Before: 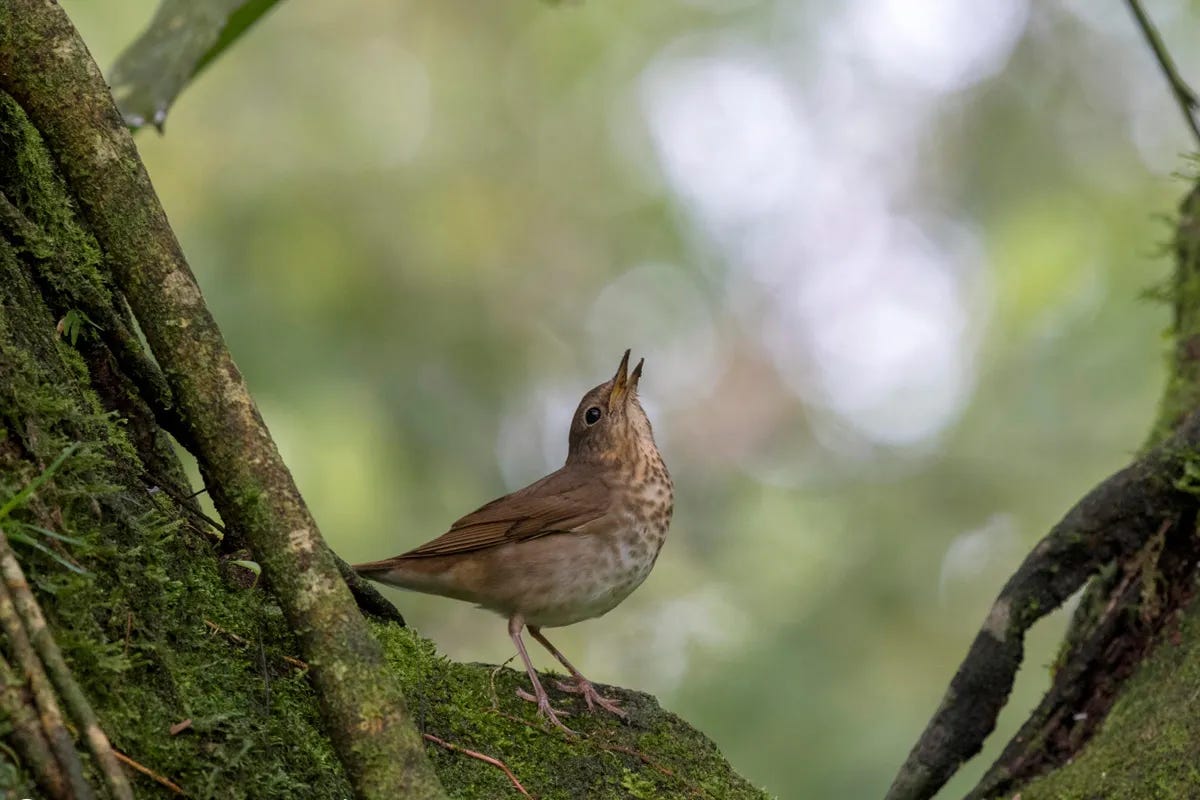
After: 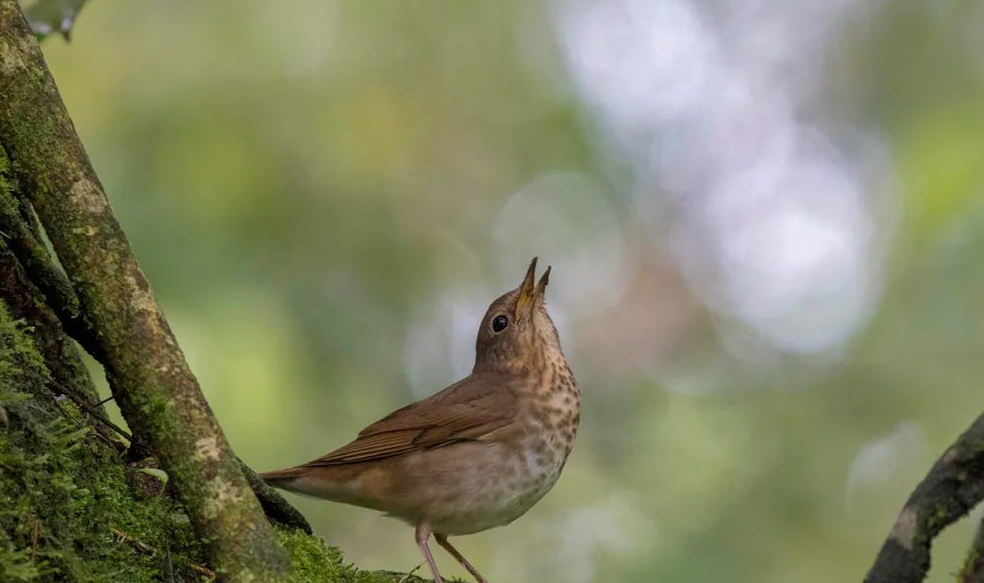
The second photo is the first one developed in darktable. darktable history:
crop: left 7.776%, top 11.589%, right 10.186%, bottom 15.456%
shadows and highlights: shadows 39.44, highlights -60.06
color balance rgb: perceptual saturation grading › global saturation 0.096%, global vibrance 20%
